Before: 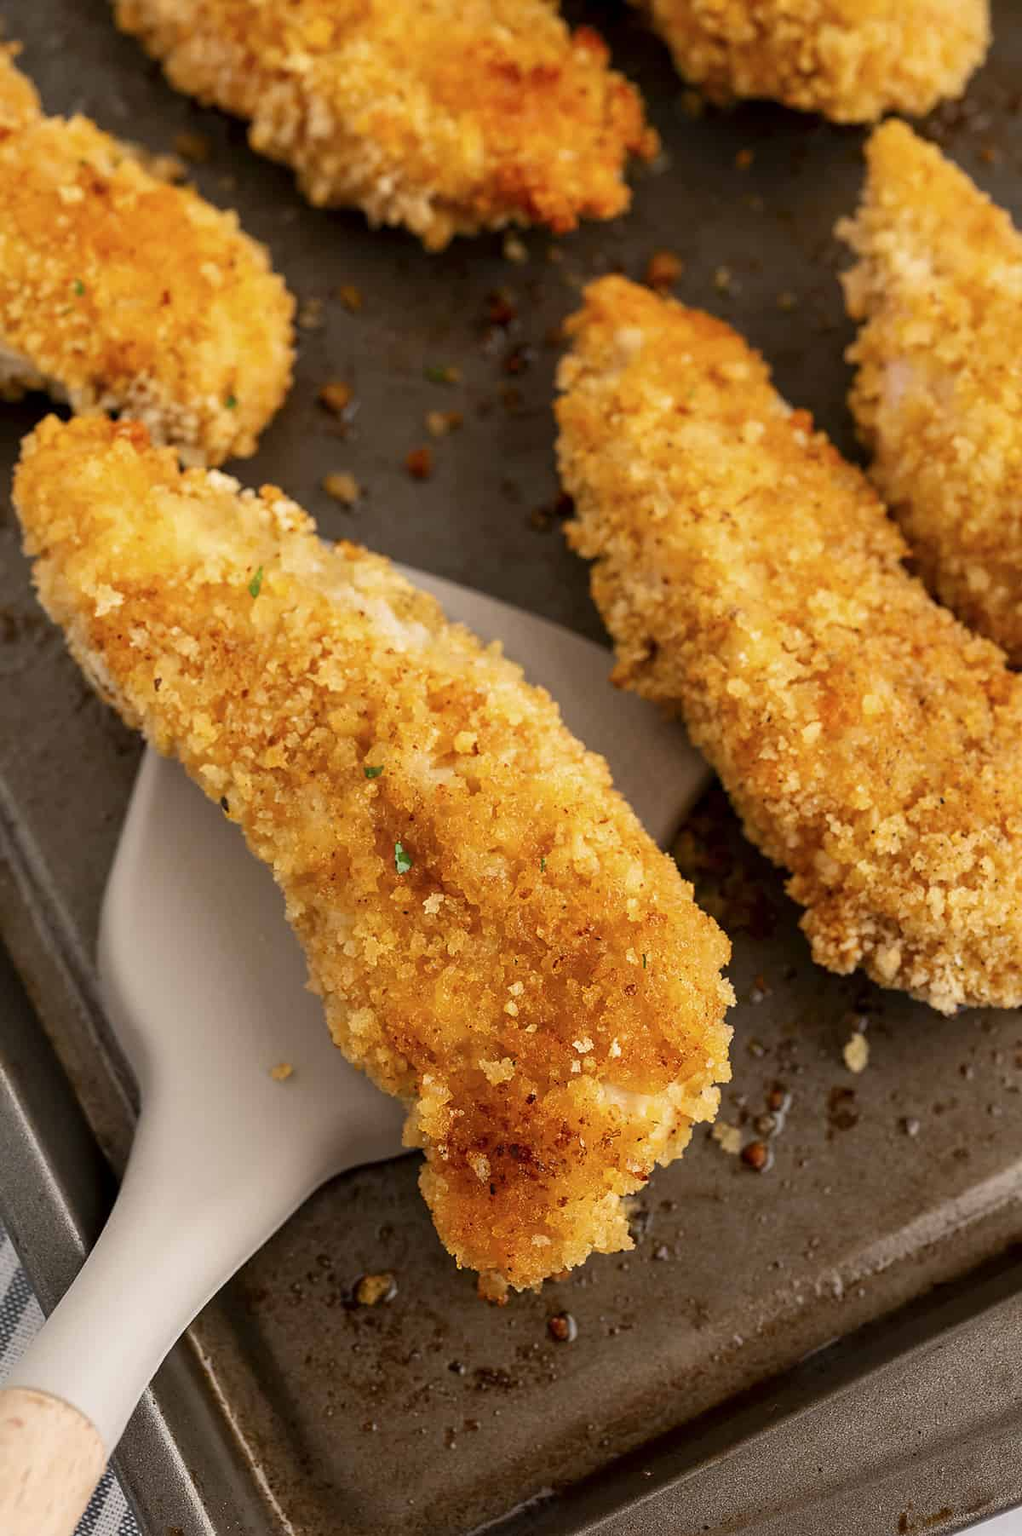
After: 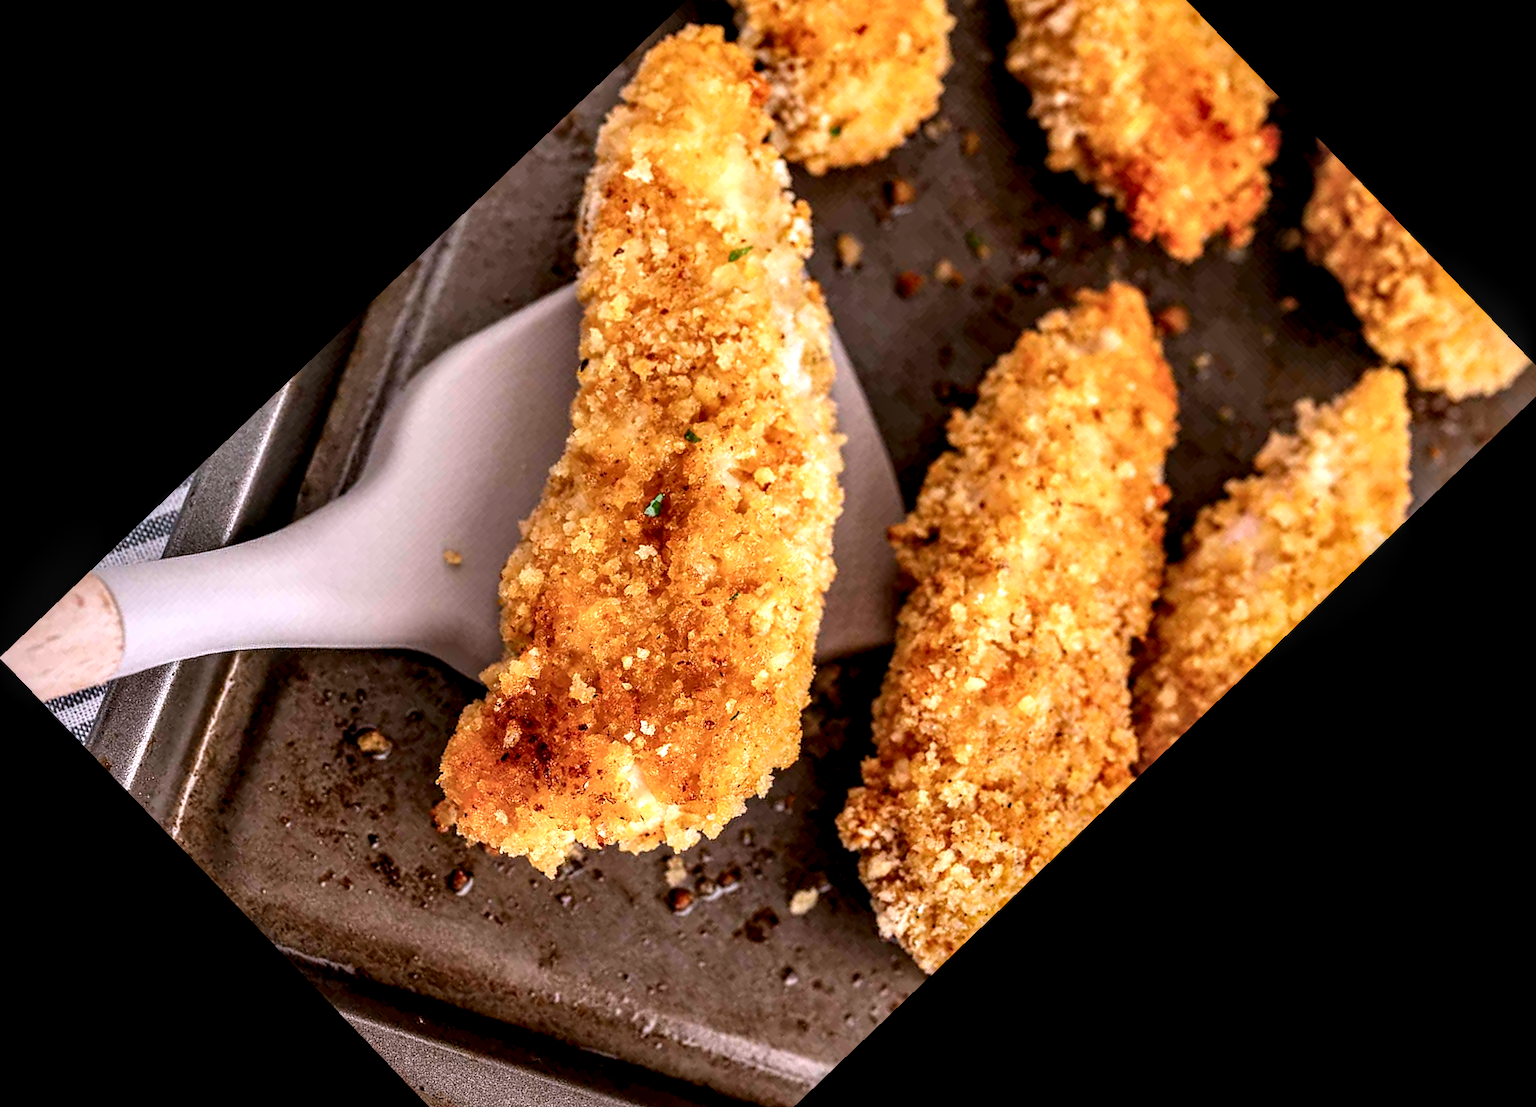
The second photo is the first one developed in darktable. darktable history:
color calibration: illuminant as shot in camera, x 0.363, y 0.385, temperature 4528.04 K
exposure: black level correction 0, exposure 0.2 EV, compensate exposure bias true, compensate highlight preservation false
crop and rotate: angle -46.26°, top 16.234%, right 0.912%, bottom 11.704%
local contrast: highlights 19%, detail 186%
